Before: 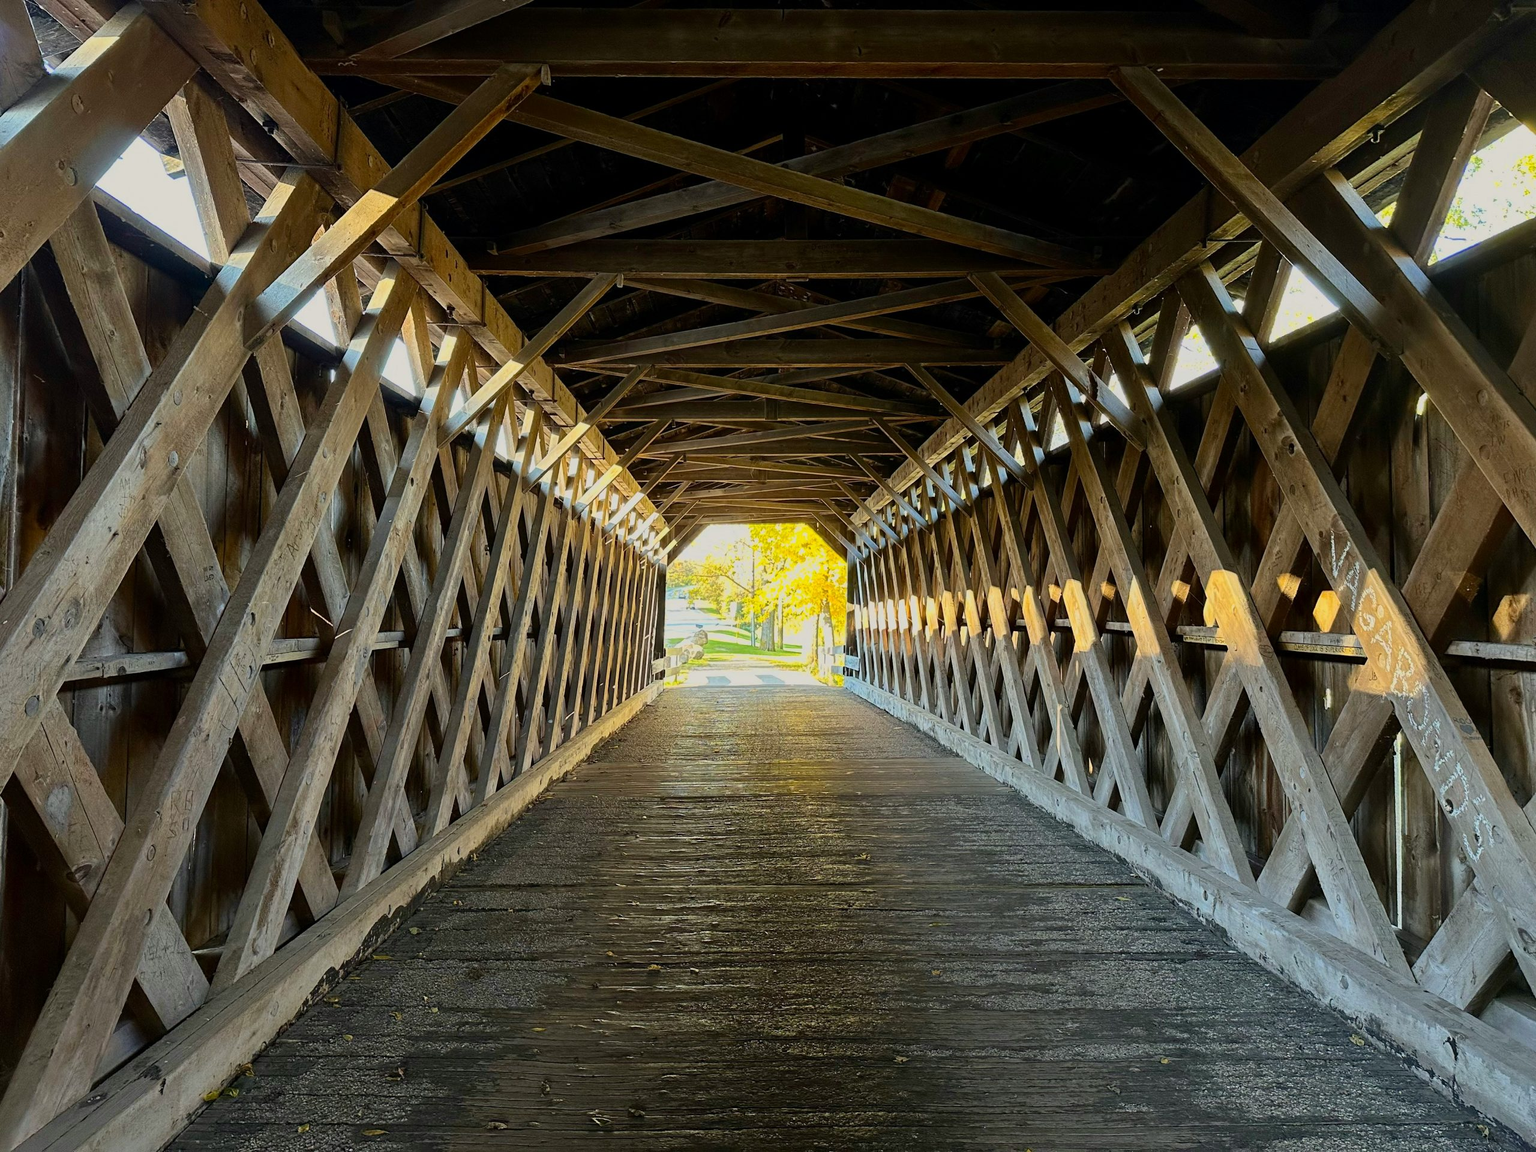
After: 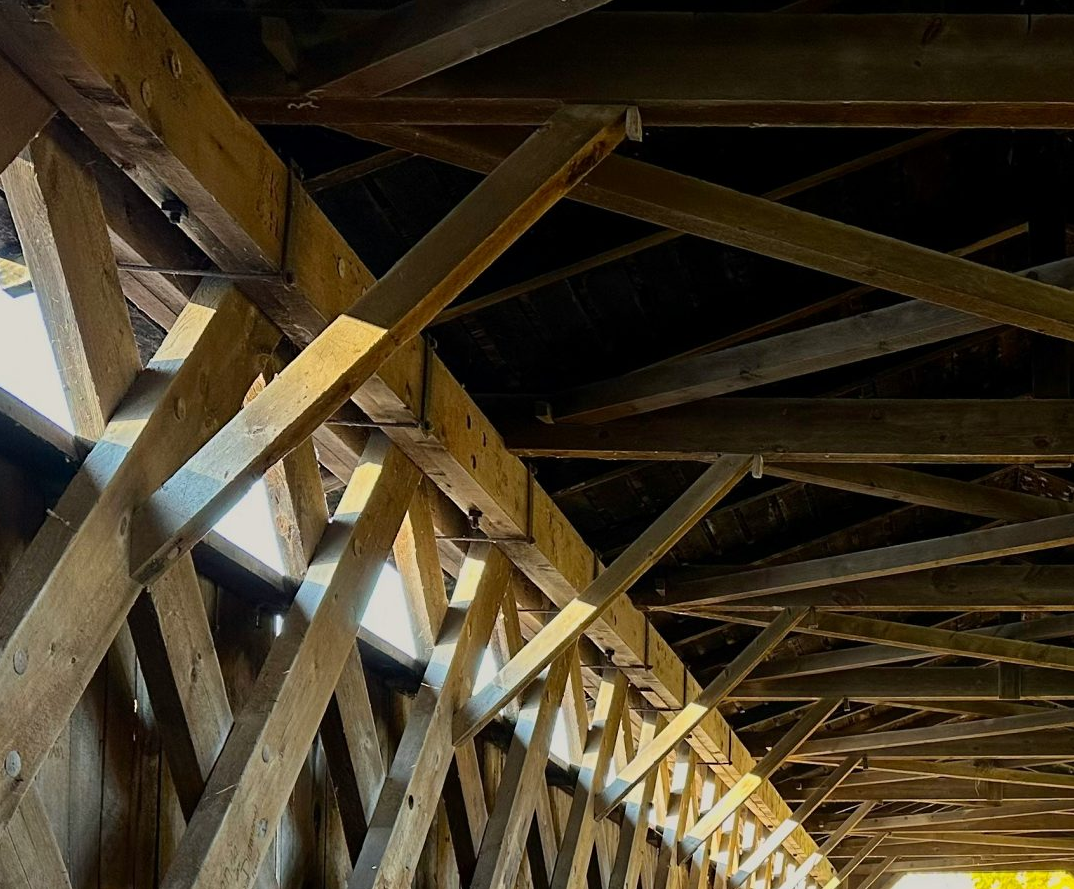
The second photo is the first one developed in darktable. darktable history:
crop and rotate: left 10.817%, top 0.062%, right 47.194%, bottom 53.626%
sharpen: radius 5.325, amount 0.312, threshold 26.433
